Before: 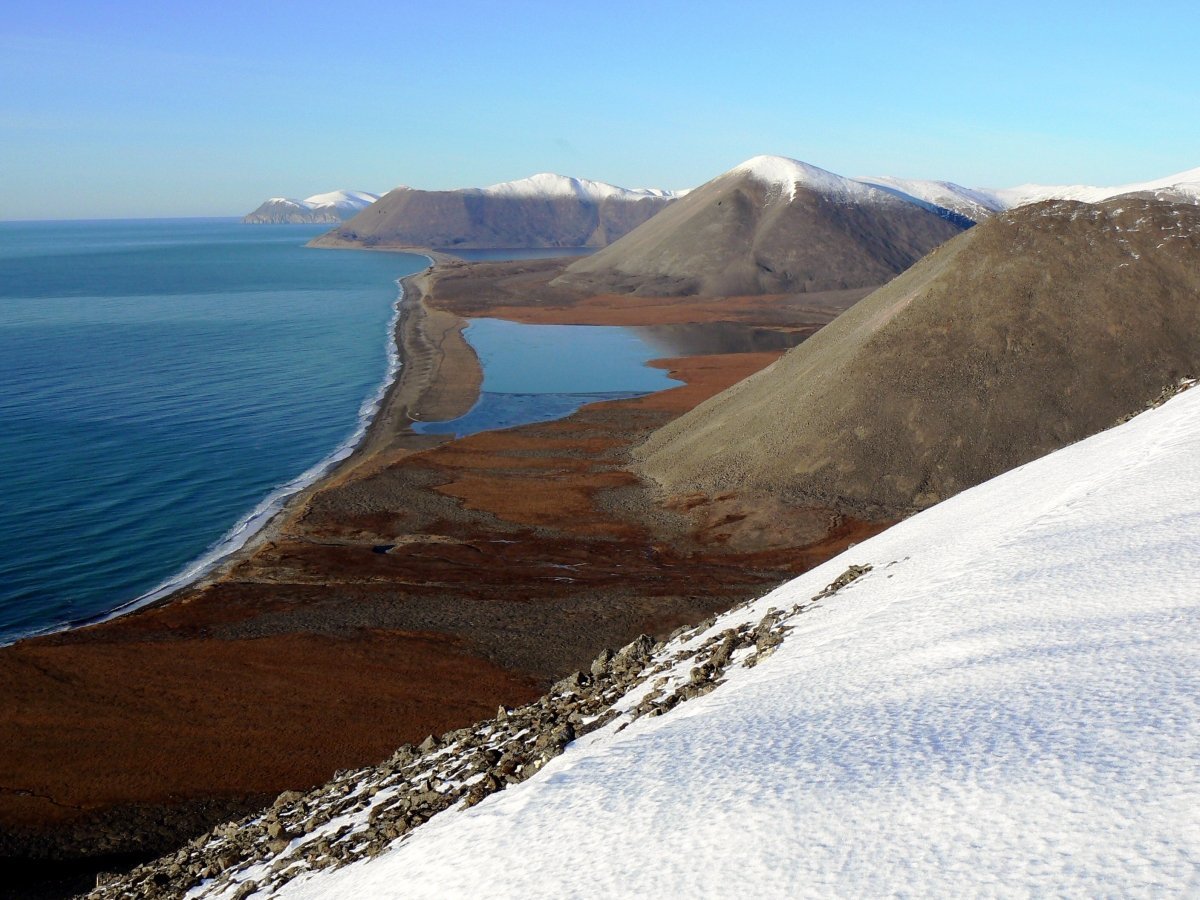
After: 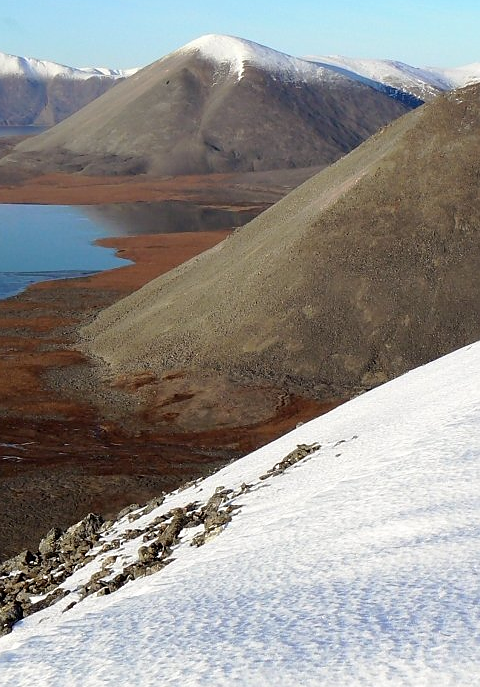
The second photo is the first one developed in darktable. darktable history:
sharpen: radius 0.973, amount 0.611
crop: left 46.059%, top 13.506%, right 13.931%, bottom 10.118%
